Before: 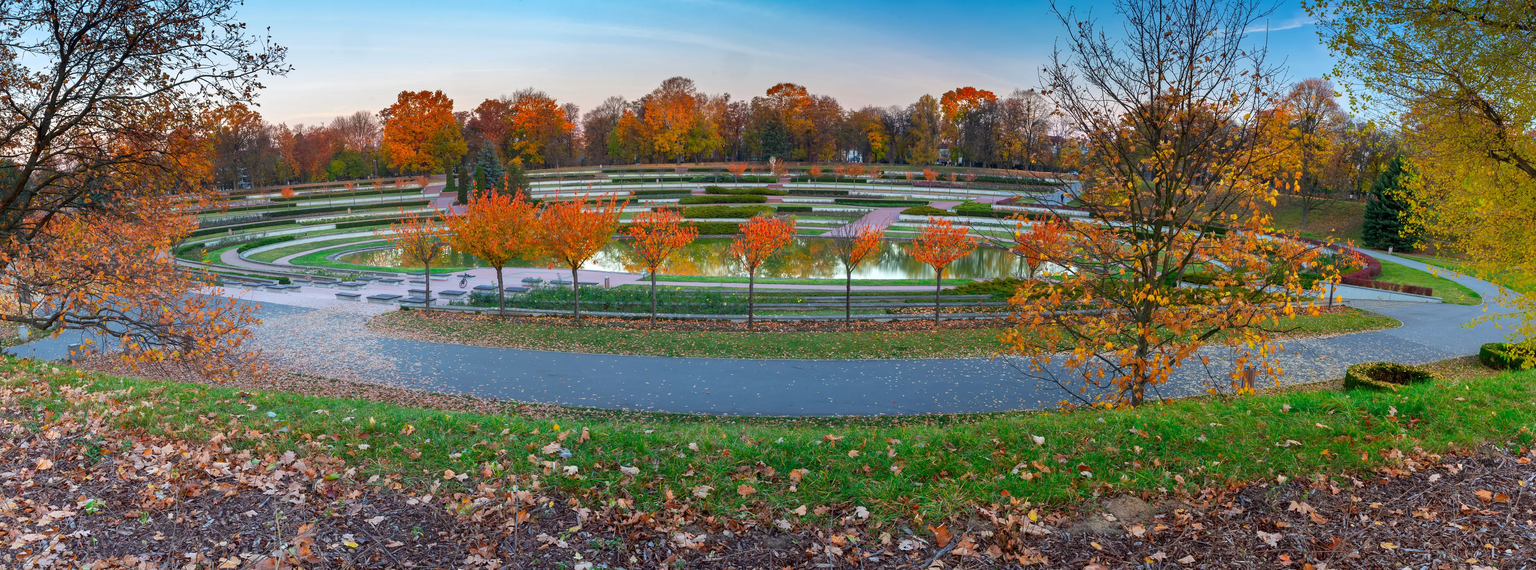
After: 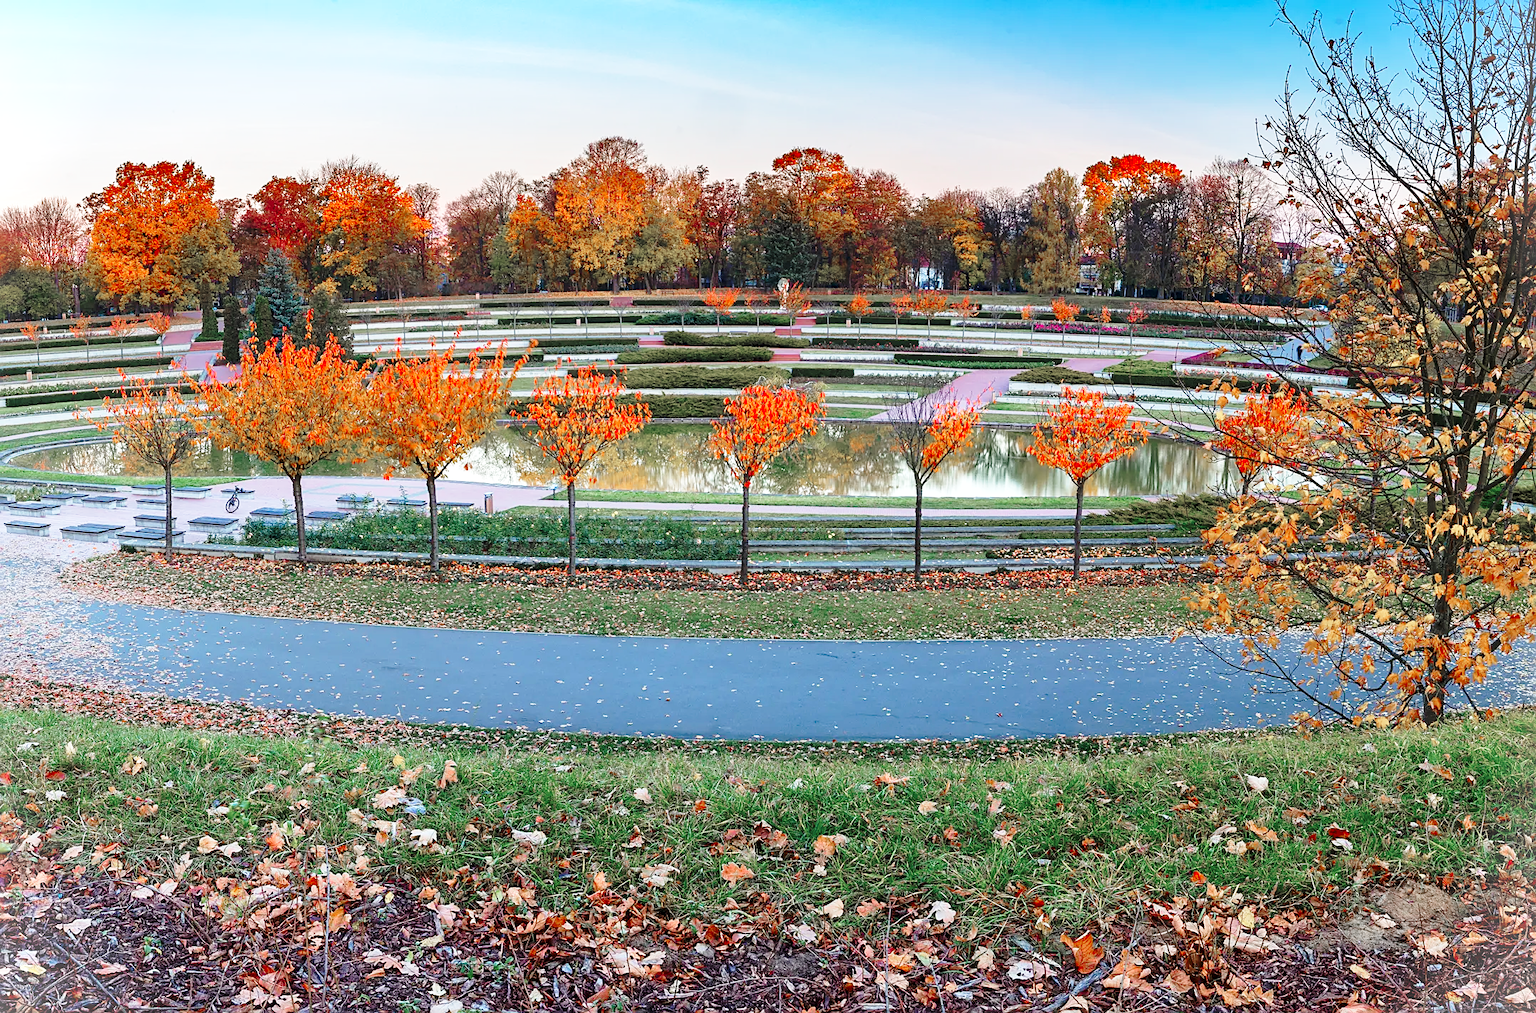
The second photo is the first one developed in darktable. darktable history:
crop: left 21.674%, right 22.086%
vignetting: fall-off start 100%, brightness 0.3, saturation 0
sharpen: on, module defaults
contrast brightness saturation: contrast 0.04, saturation 0.07
base curve: curves: ch0 [(0, 0) (0.036, 0.037) (0.121, 0.228) (0.46, 0.76) (0.859, 0.983) (1, 1)], preserve colors none
color zones: curves: ch1 [(0, 0.708) (0.088, 0.648) (0.245, 0.187) (0.429, 0.326) (0.571, 0.498) (0.714, 0.5) (0.857, 0.5) (1, 0.708)]
